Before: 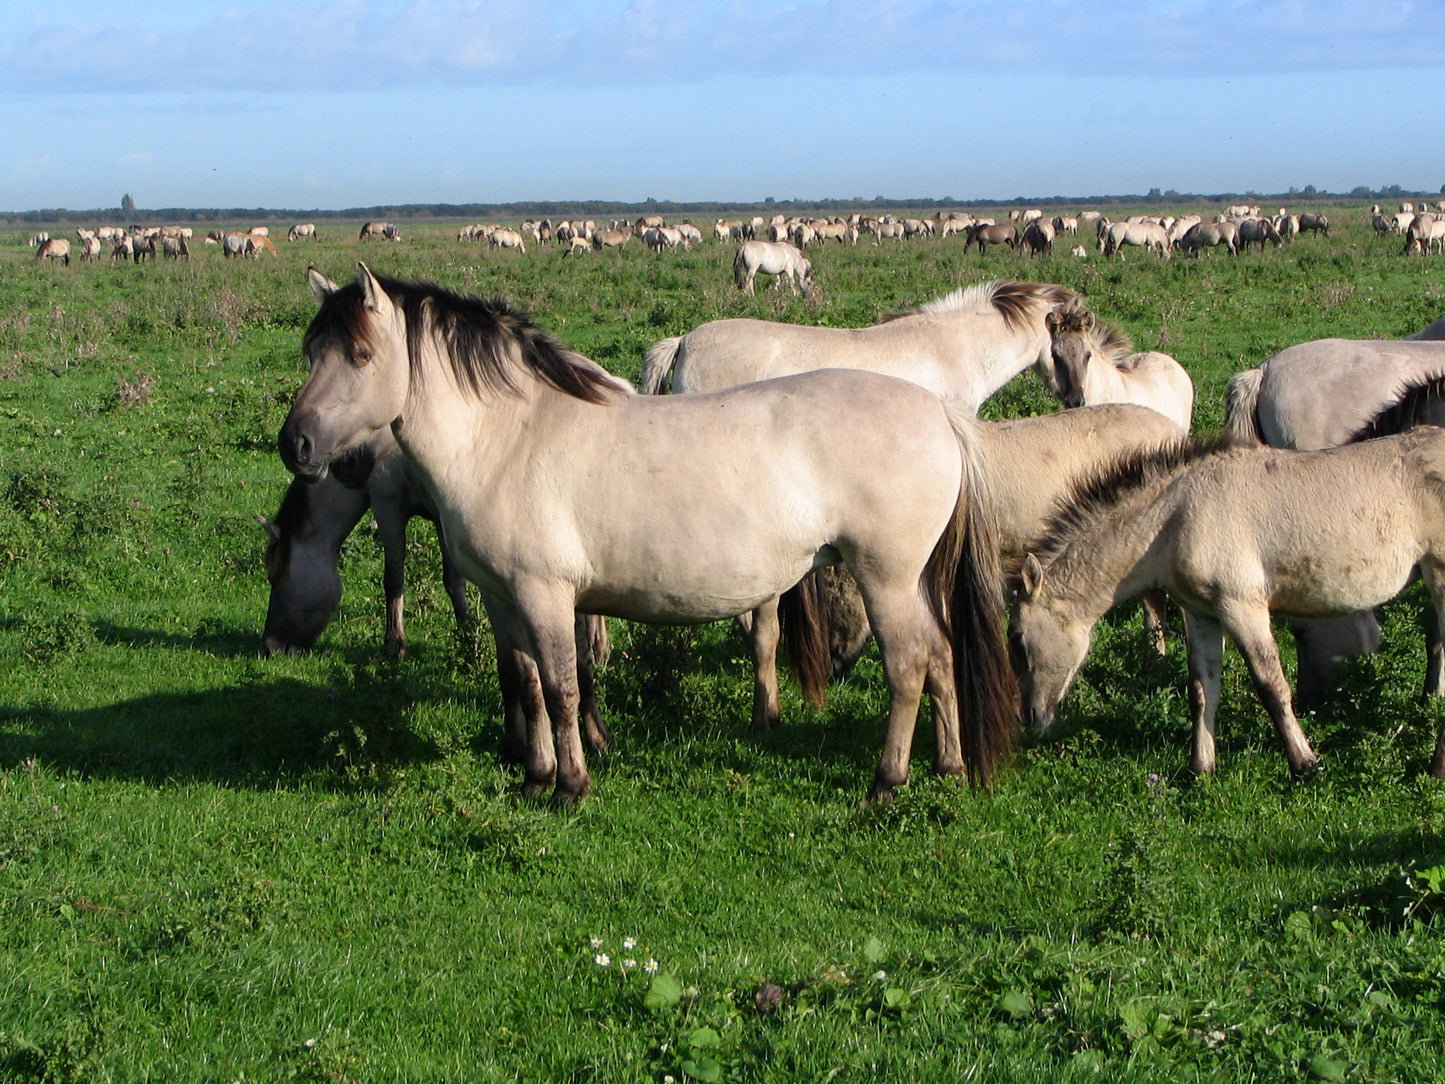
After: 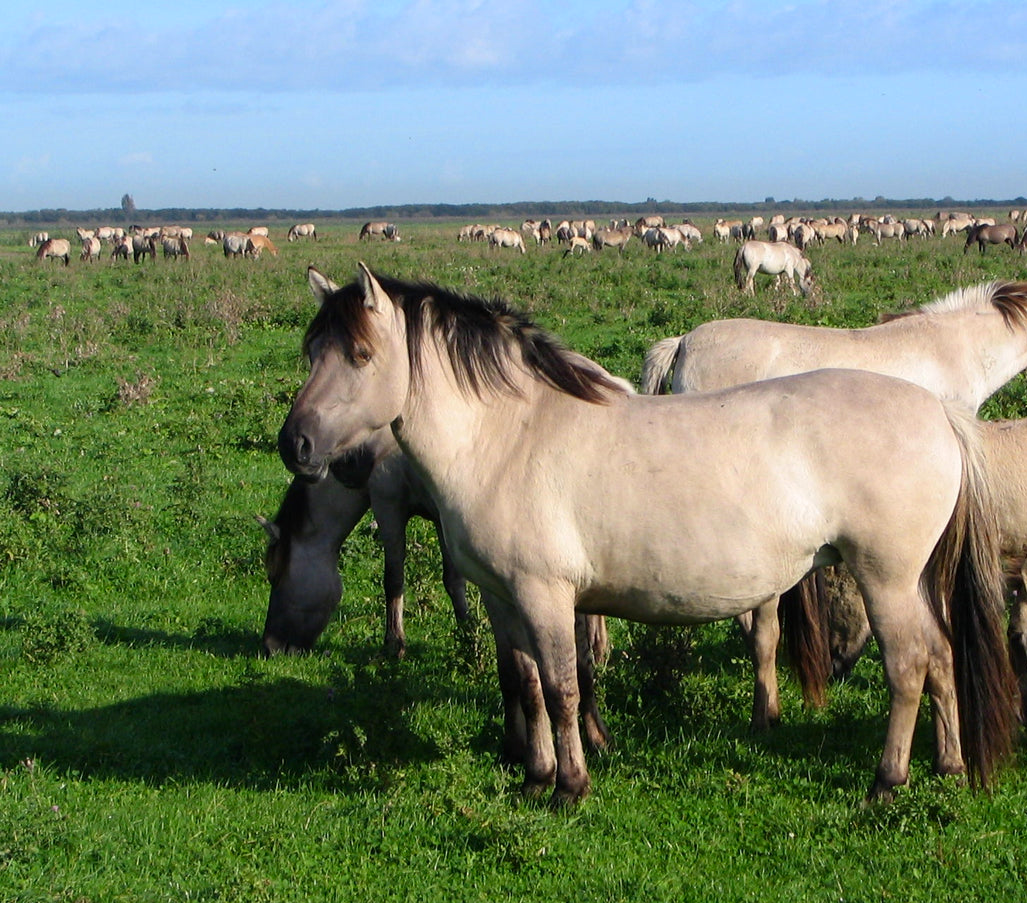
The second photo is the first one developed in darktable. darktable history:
crop: right 28.885%, bottom 16.626%
color correction: saturation 1.11
